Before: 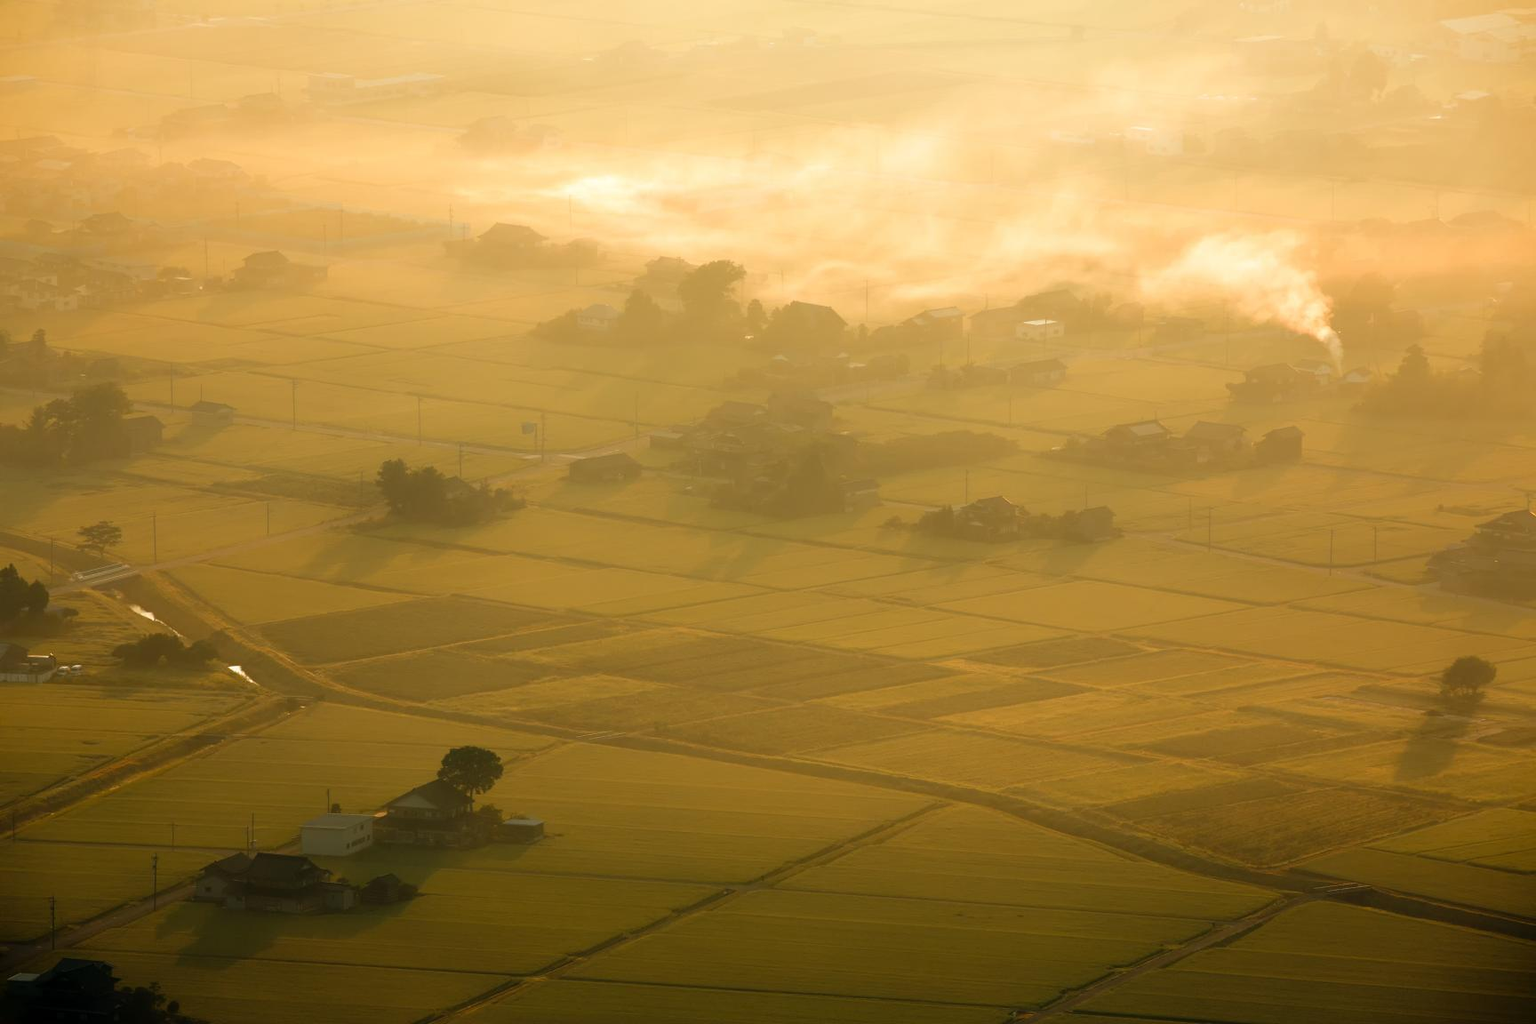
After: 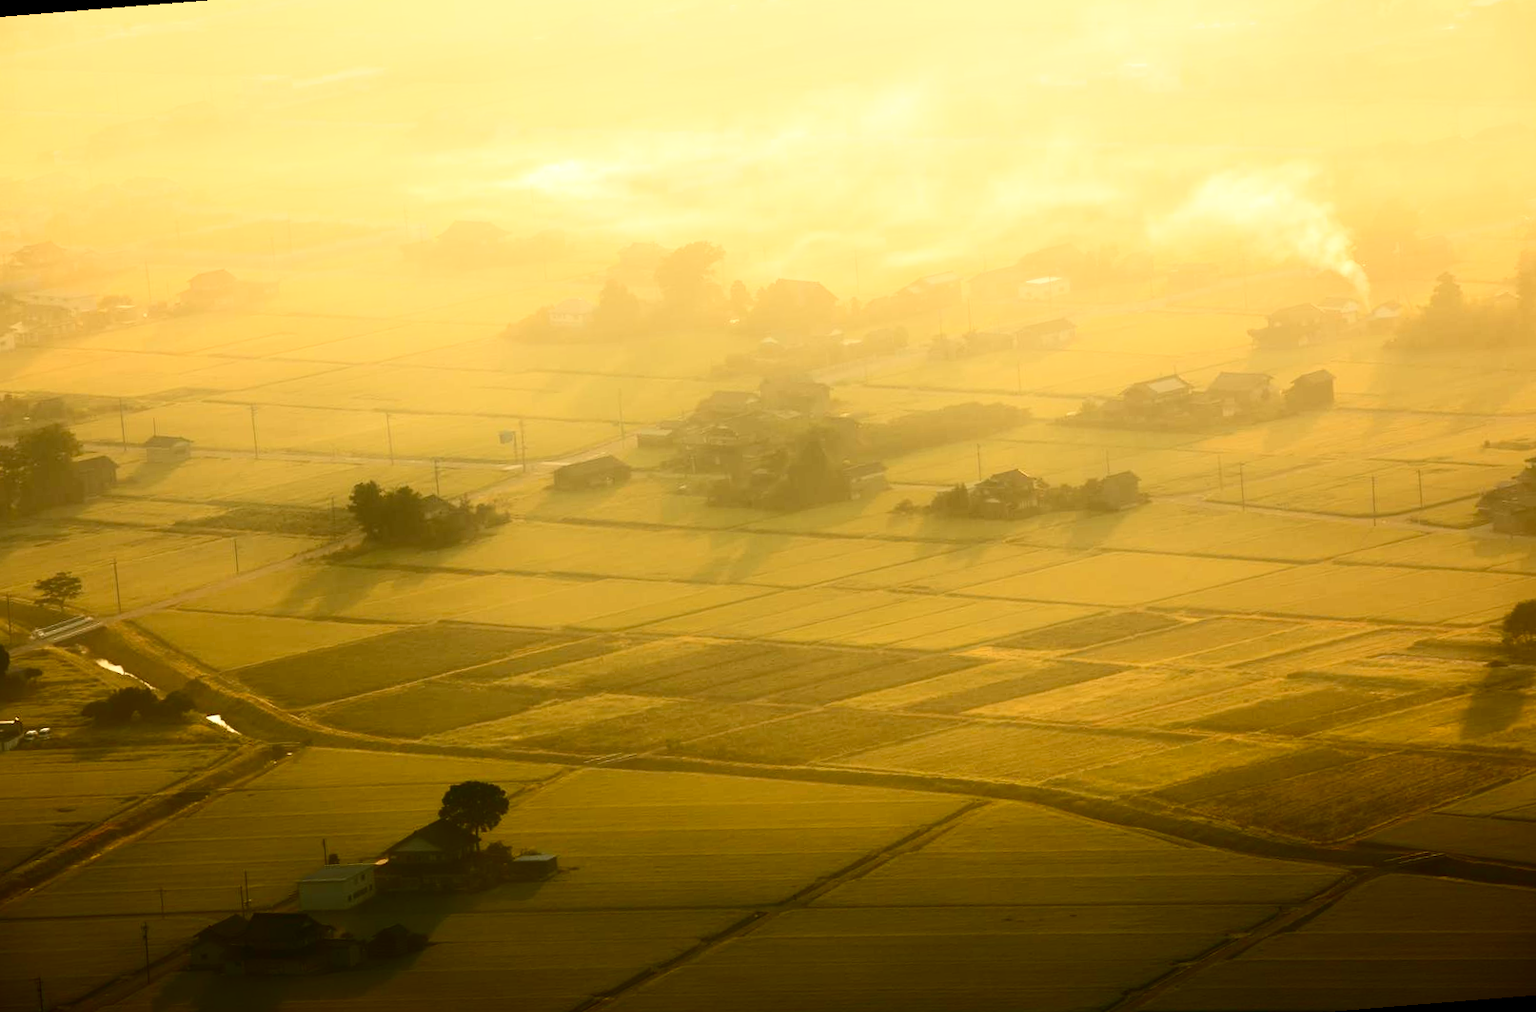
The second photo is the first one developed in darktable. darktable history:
shadows and highlights: shadows 0, highlights 40
color correction: highlights a* -2.68, highlights b* 2.57
rotate and perspective: rotation -4.57°, crop left 0.054, crop right 0.944, crop top 0.087, crop bottom 0.914
contrast brightness saturation: contrast 0.4, brightness 0.05, saturation 0.25
